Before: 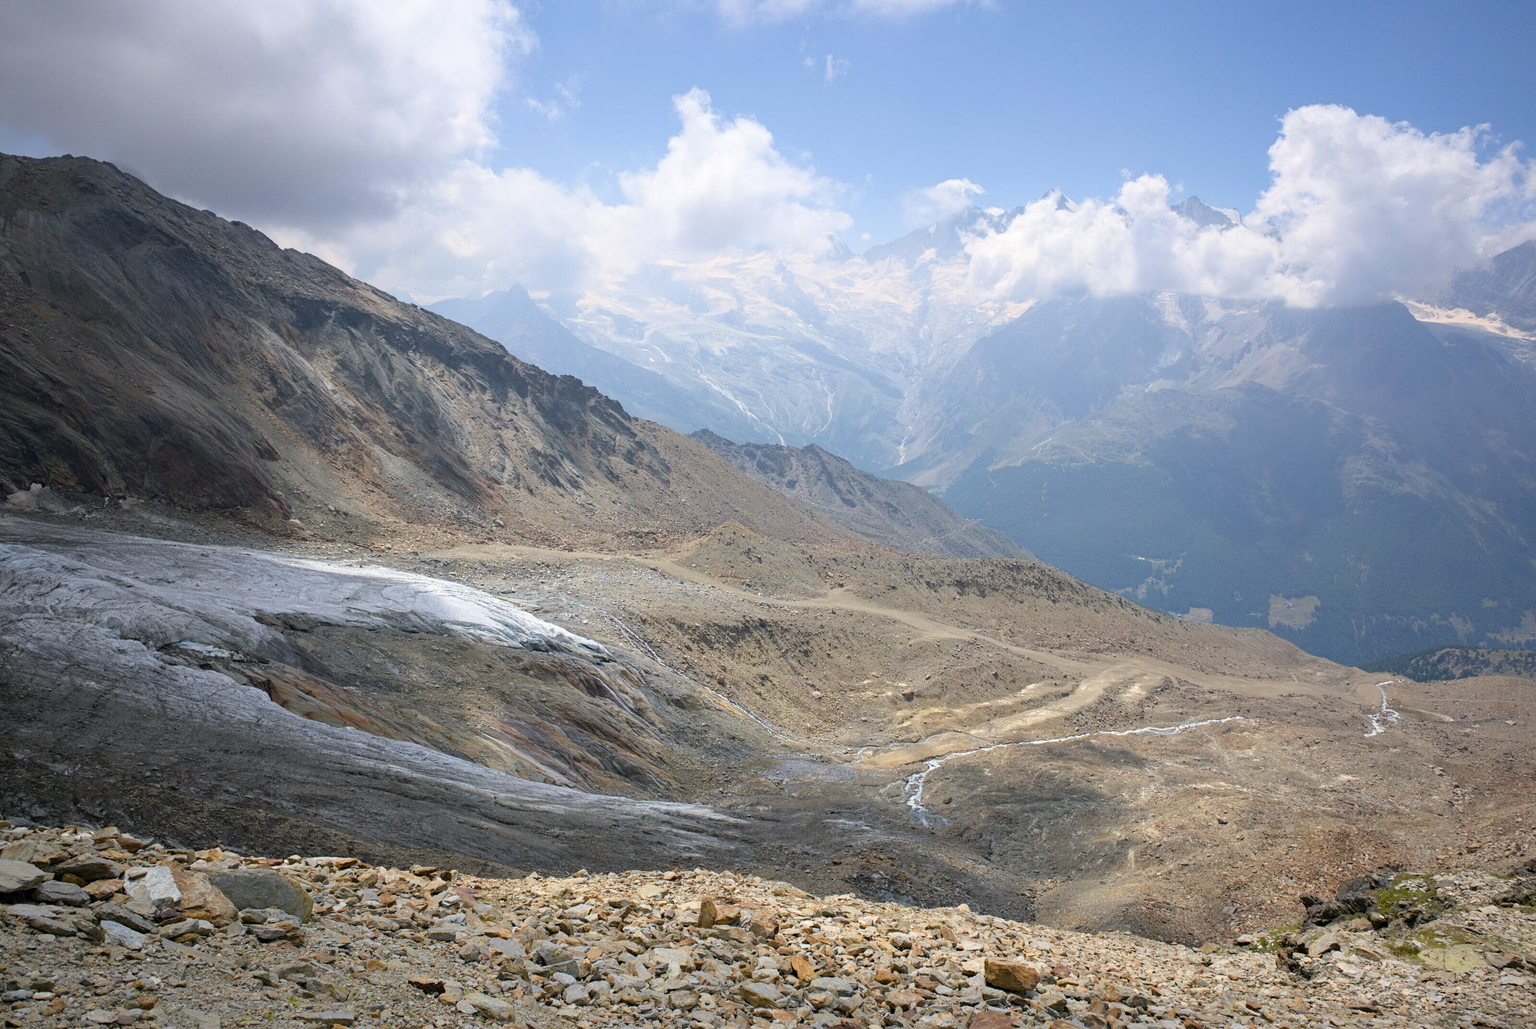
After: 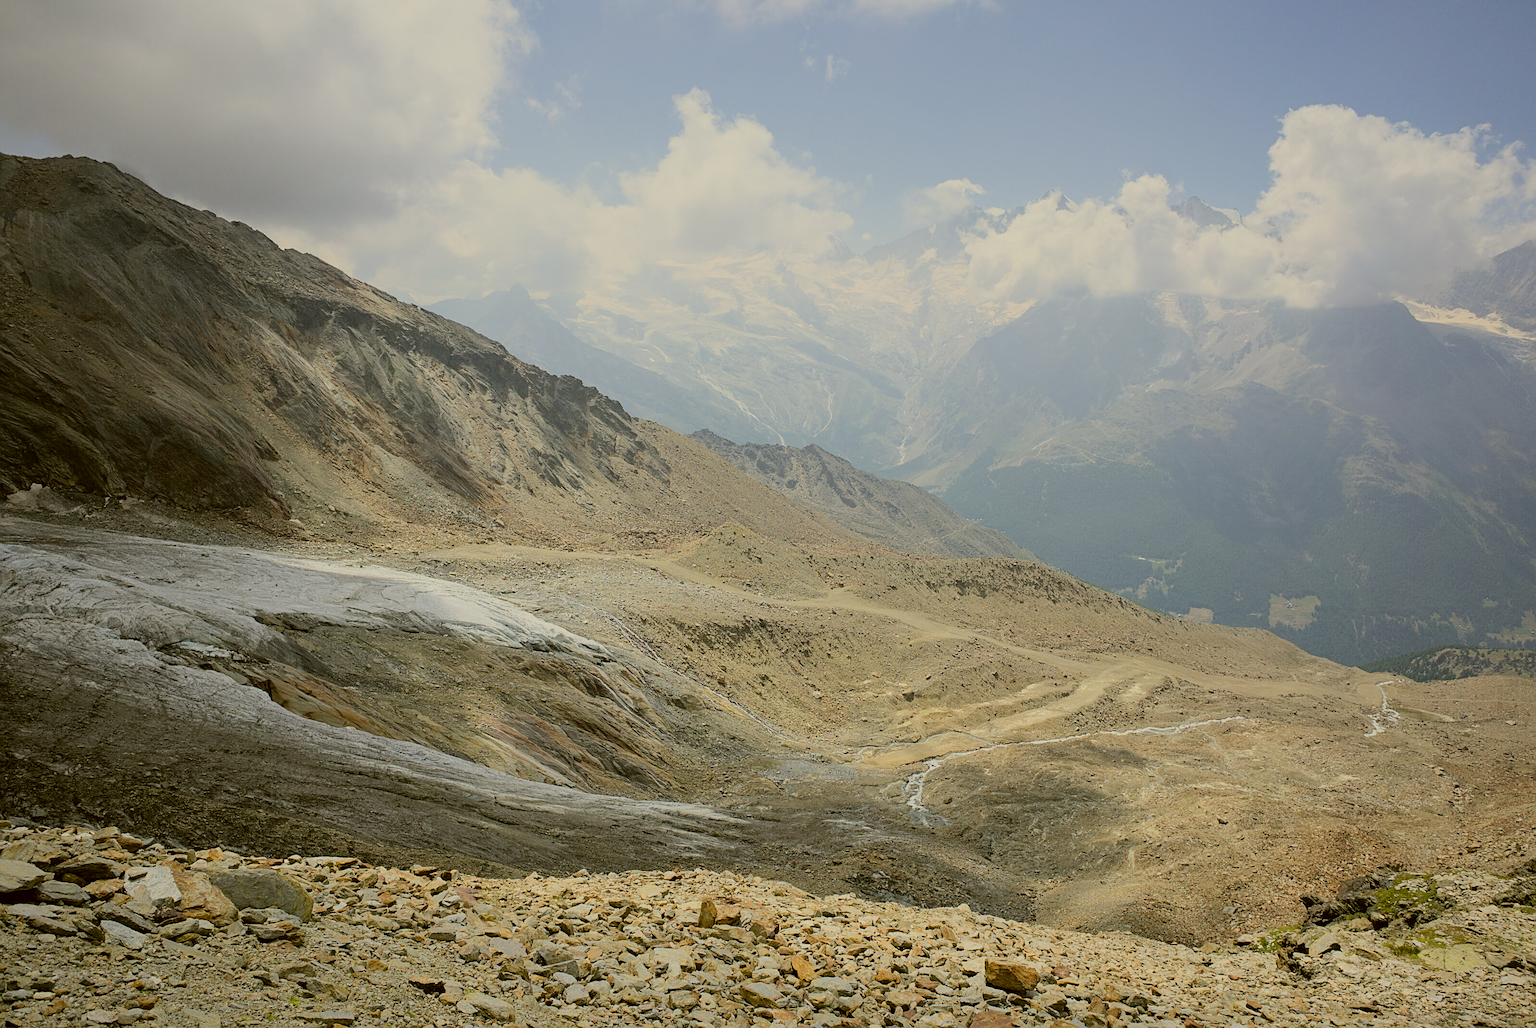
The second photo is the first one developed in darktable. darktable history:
color correction: highlights a* -1.38, highlights b* 10.43, shadows a* 0.206, shadows b* 19.03
tone equalizer: -8 EV -0.002 EV, -7 EV 0.004 EV, -6 EV -0.027 EV, -5 EV 0.014 EV, -4 EV -0.017 EV, -3 EV 0.039 EV, -2 EV -0.061 EV, -1 EV -0.312 EV, +0 EV -0.577 EV, edges refinement/feathering 500, mask exposure compensation -1.57 EV, preserve details no
sharpen: on, module defaults
filmic rgb: black relative exposure -7.98 EV, white relative exposure 3.89 EV, hardness 4.23
